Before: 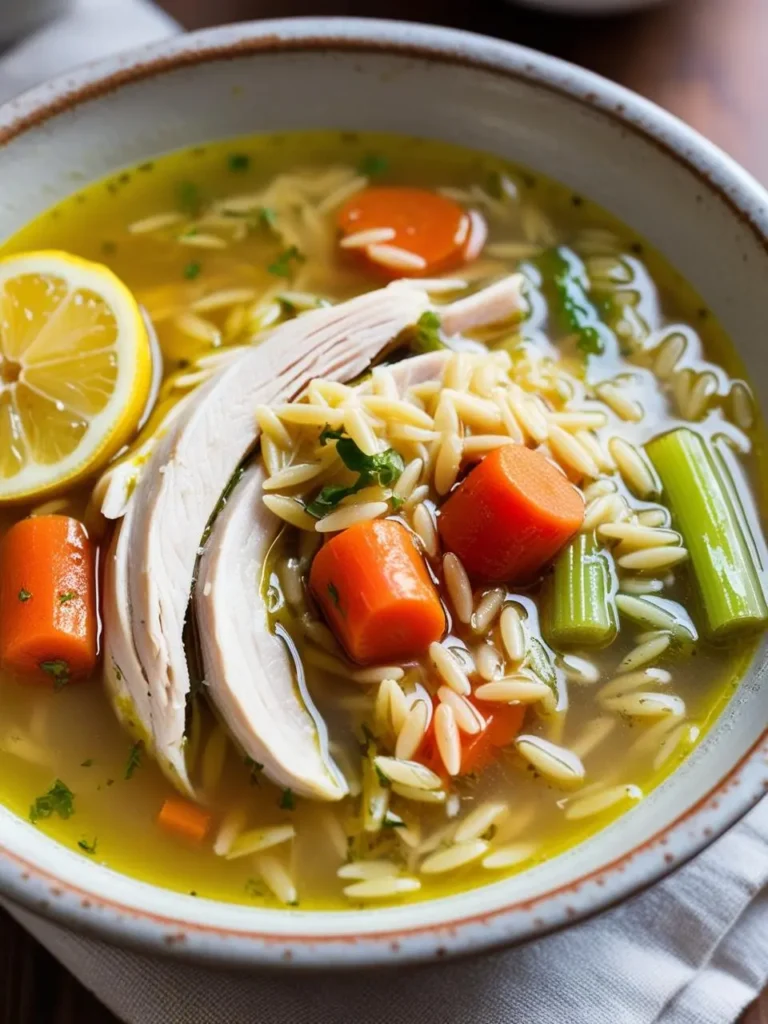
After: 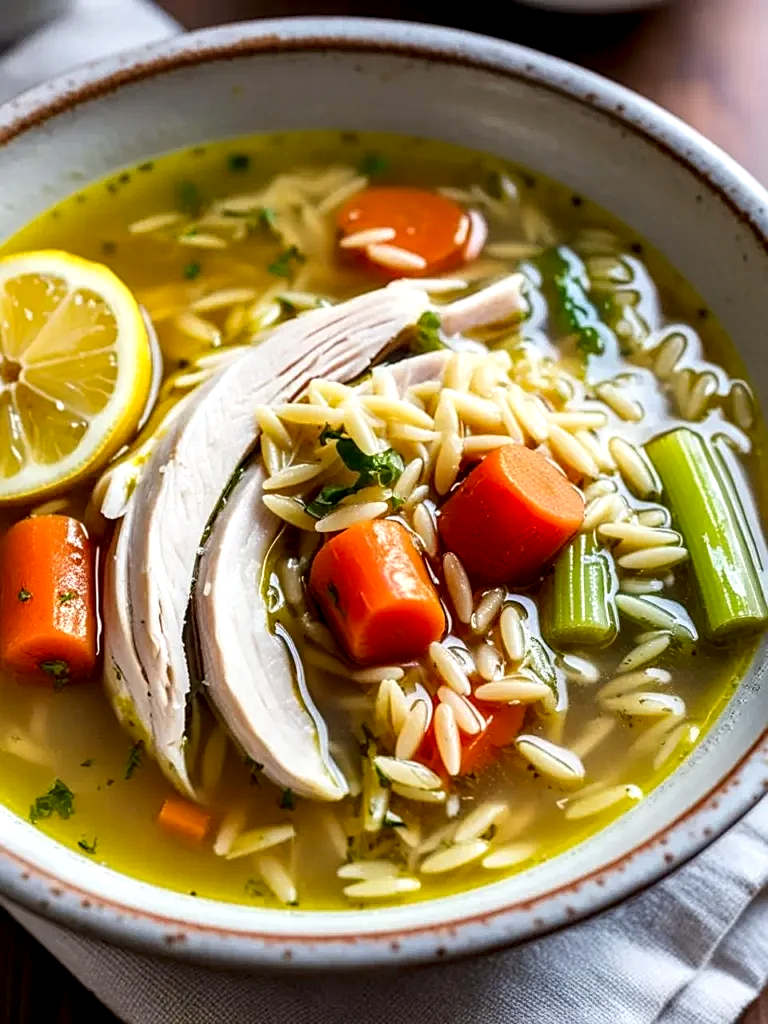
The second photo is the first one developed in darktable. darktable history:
contrast brightness saturation: saturation 0.097
sharpen: amount 0.493
local contrast: detail 154%
